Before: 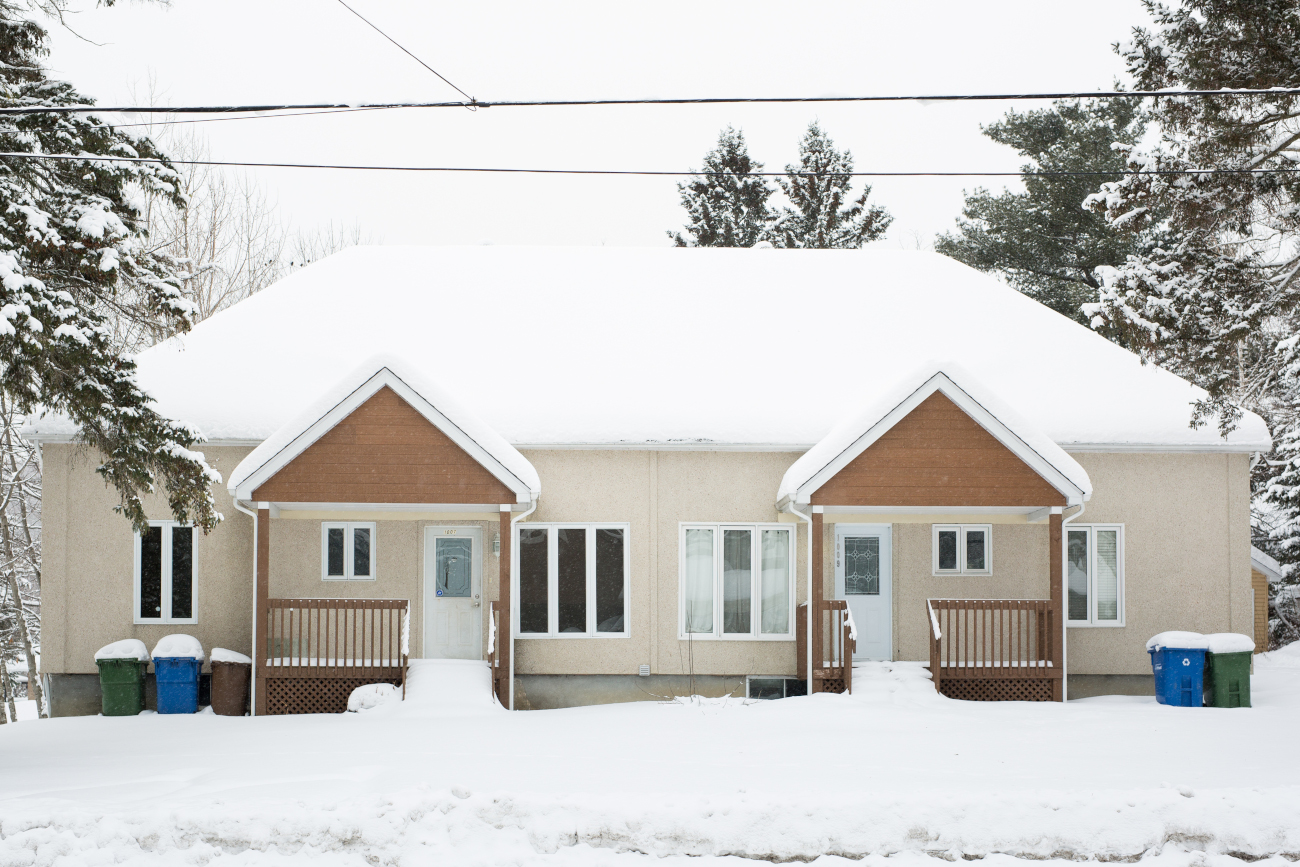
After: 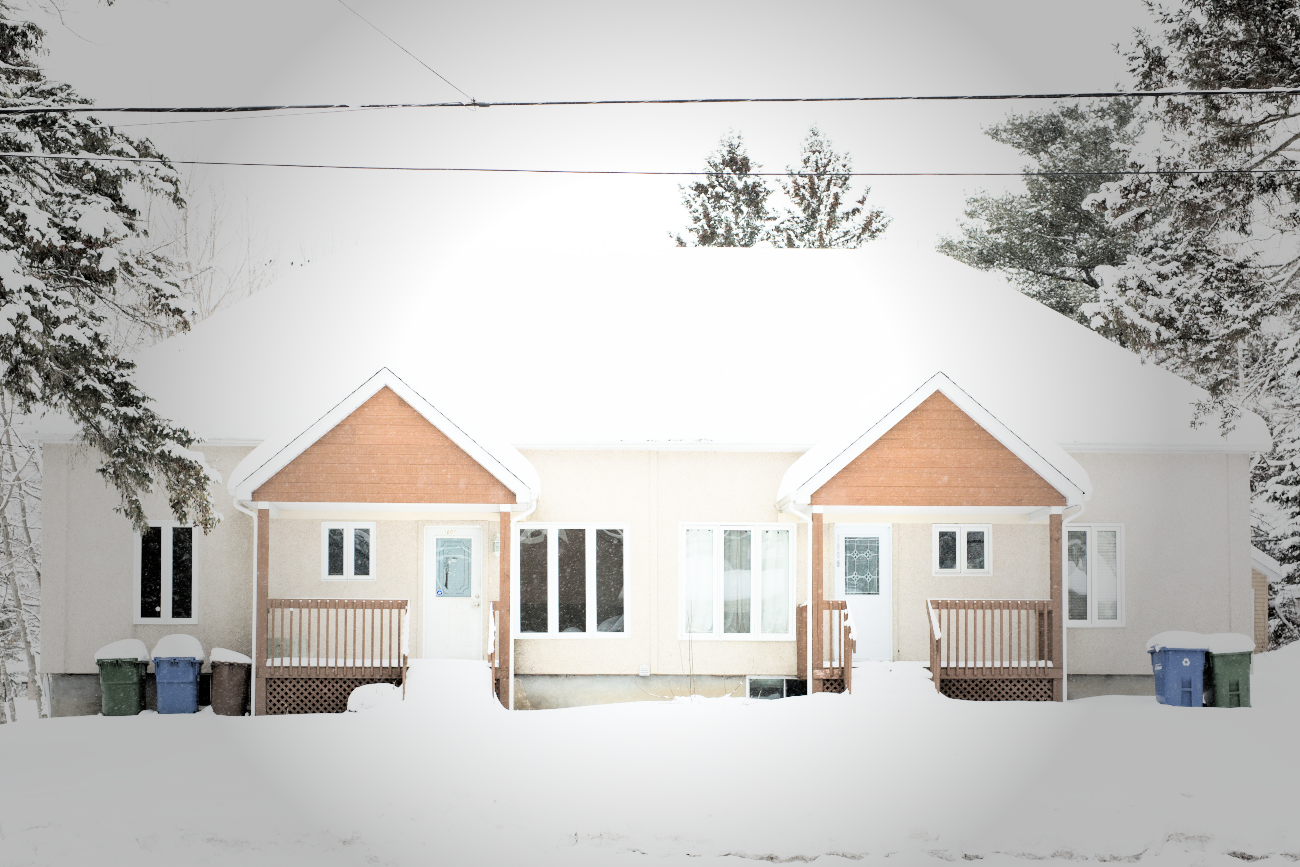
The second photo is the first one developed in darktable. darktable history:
filmic rgb: black relative exposure -5 EV, hardness 2.88, contrast 1.4, highlights saturation mix -30%
exposure: black level correction 0, exposure 1.45 EV, compensate exposure bias true, compensate highlight preservation false
vignetting: fall-off start 40%, fall-off radius 40%
